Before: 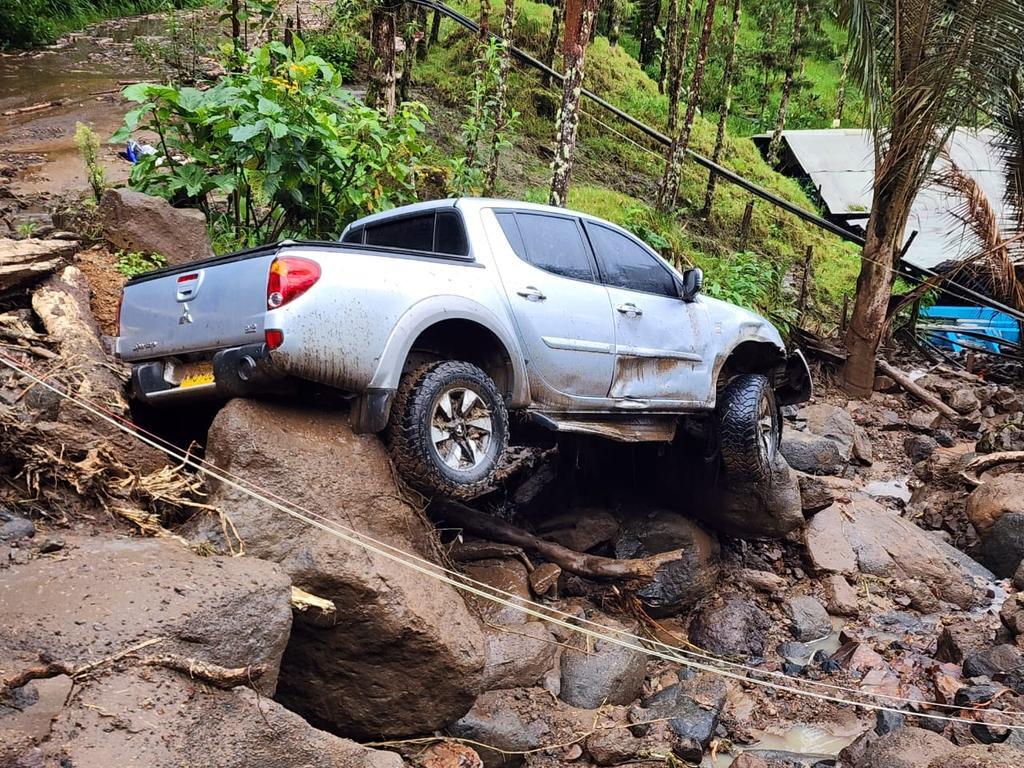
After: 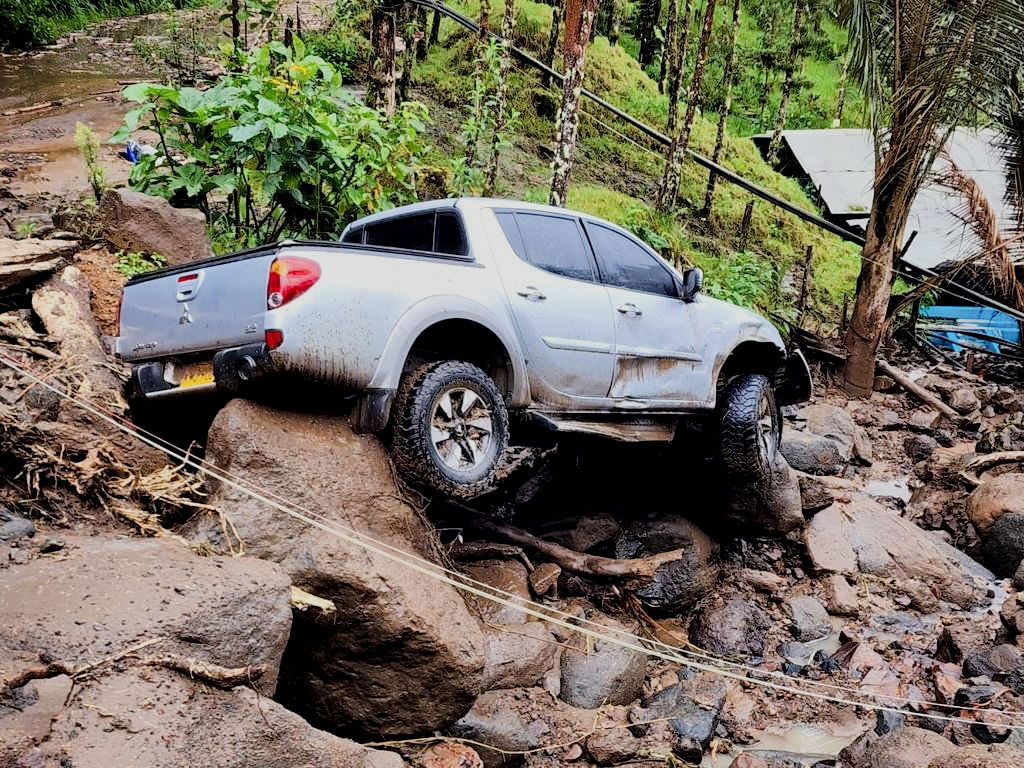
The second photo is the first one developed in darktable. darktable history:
exposure: black level correction 0.004, exposure 0.382 EV, compensate highlight preservation false
local contrast: mode bilateral grid, contrast 19, coarseness 50, detail 132%, midtone range 0.2
filmic rgb: black relative exposure -7.23 EV, white relative exposure 5.36 EV, hardness 3.02, iterations of high-quality reconstruction 0
